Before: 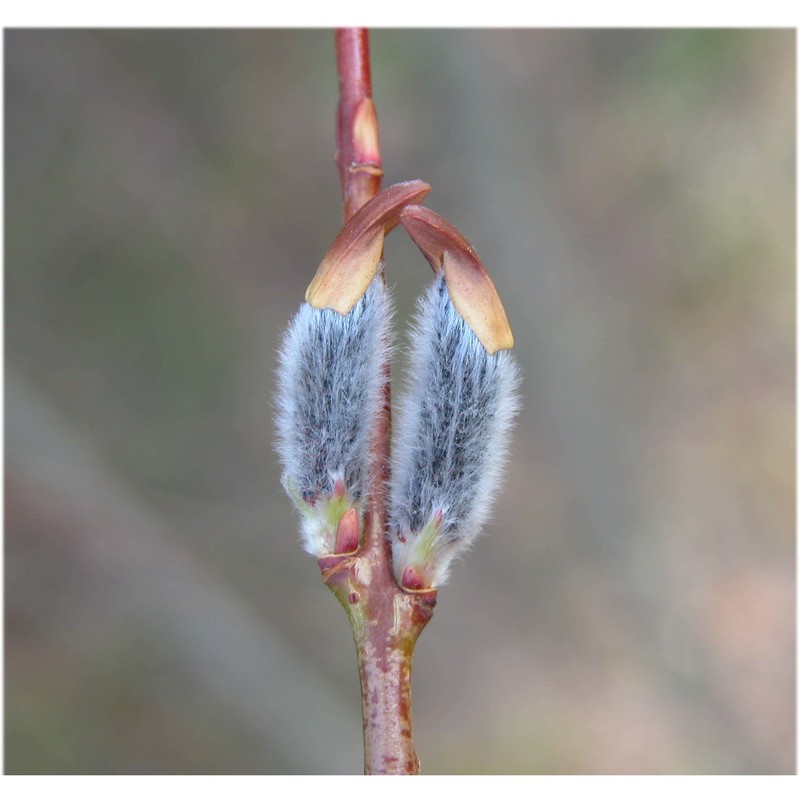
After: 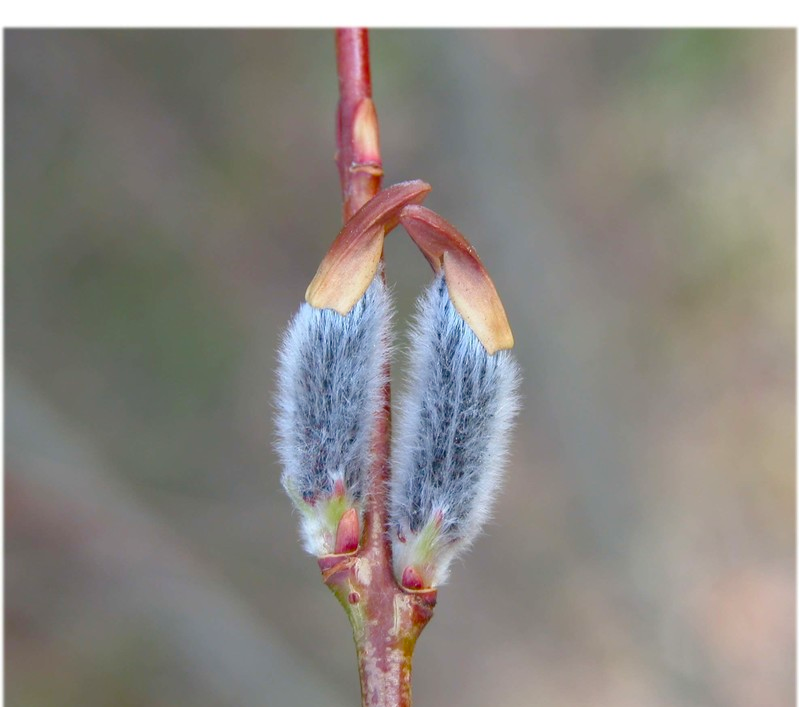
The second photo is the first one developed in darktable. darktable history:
crop and rotate: top 0%, bottom 11.51%
color balance rgb: perceptual saturation grading › global saturation 20%, perceptual saturation grading › highlights -25.441%, perceptual saturation grading › shadows 25.832%, global vibrance 15.065%
